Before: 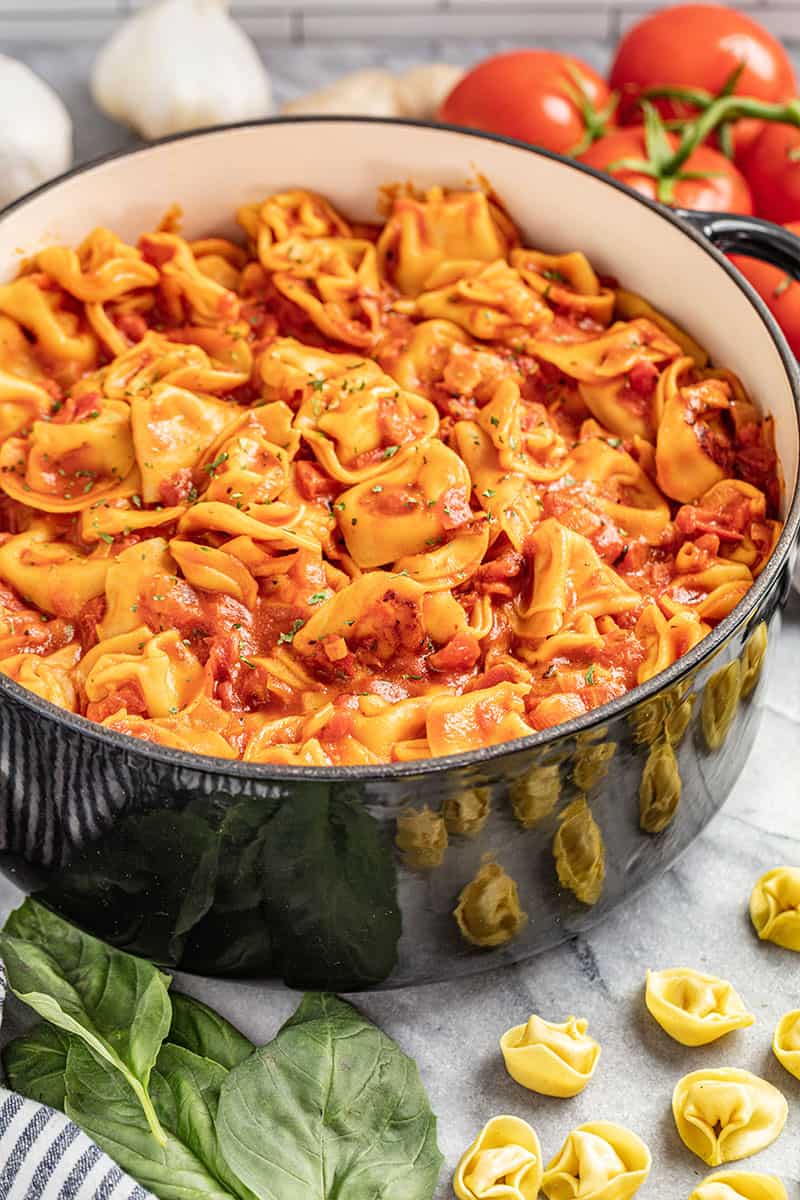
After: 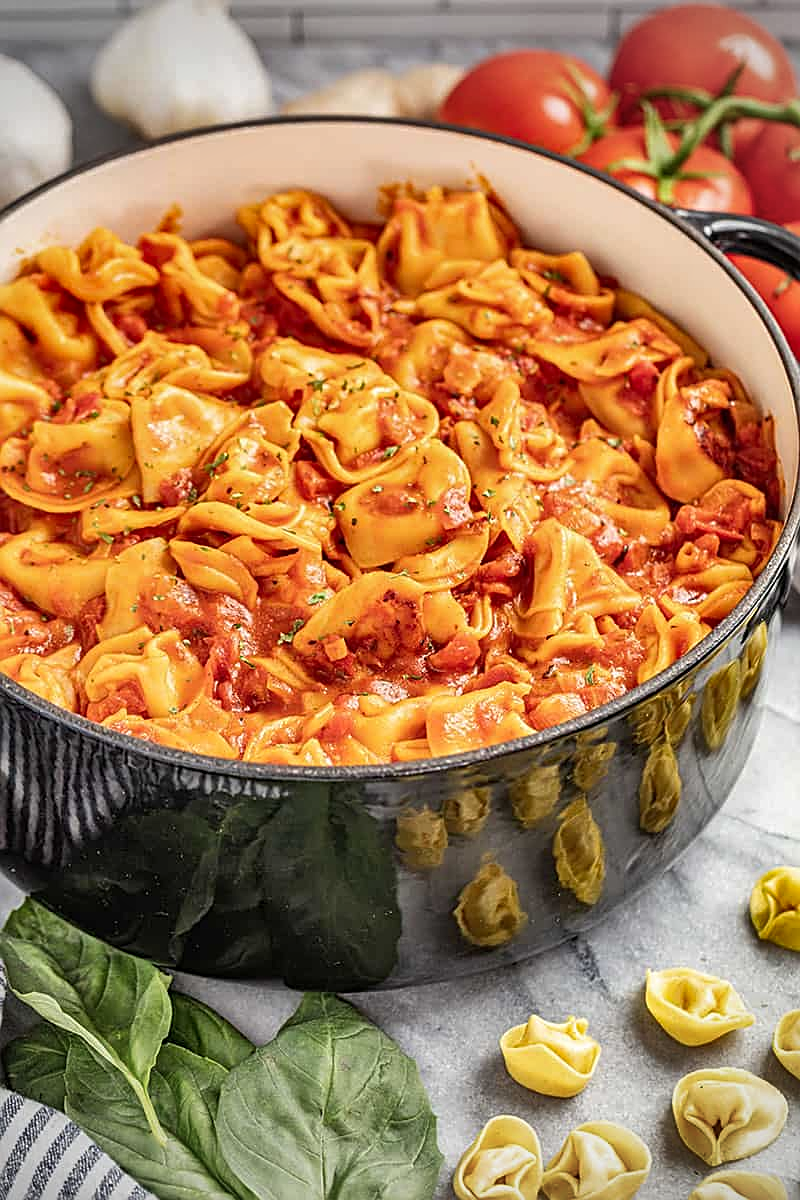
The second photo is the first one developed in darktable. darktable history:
shadows and highlights: soften with gaussian
vignetting: on, module defaults
sharpen: on, module defaults
